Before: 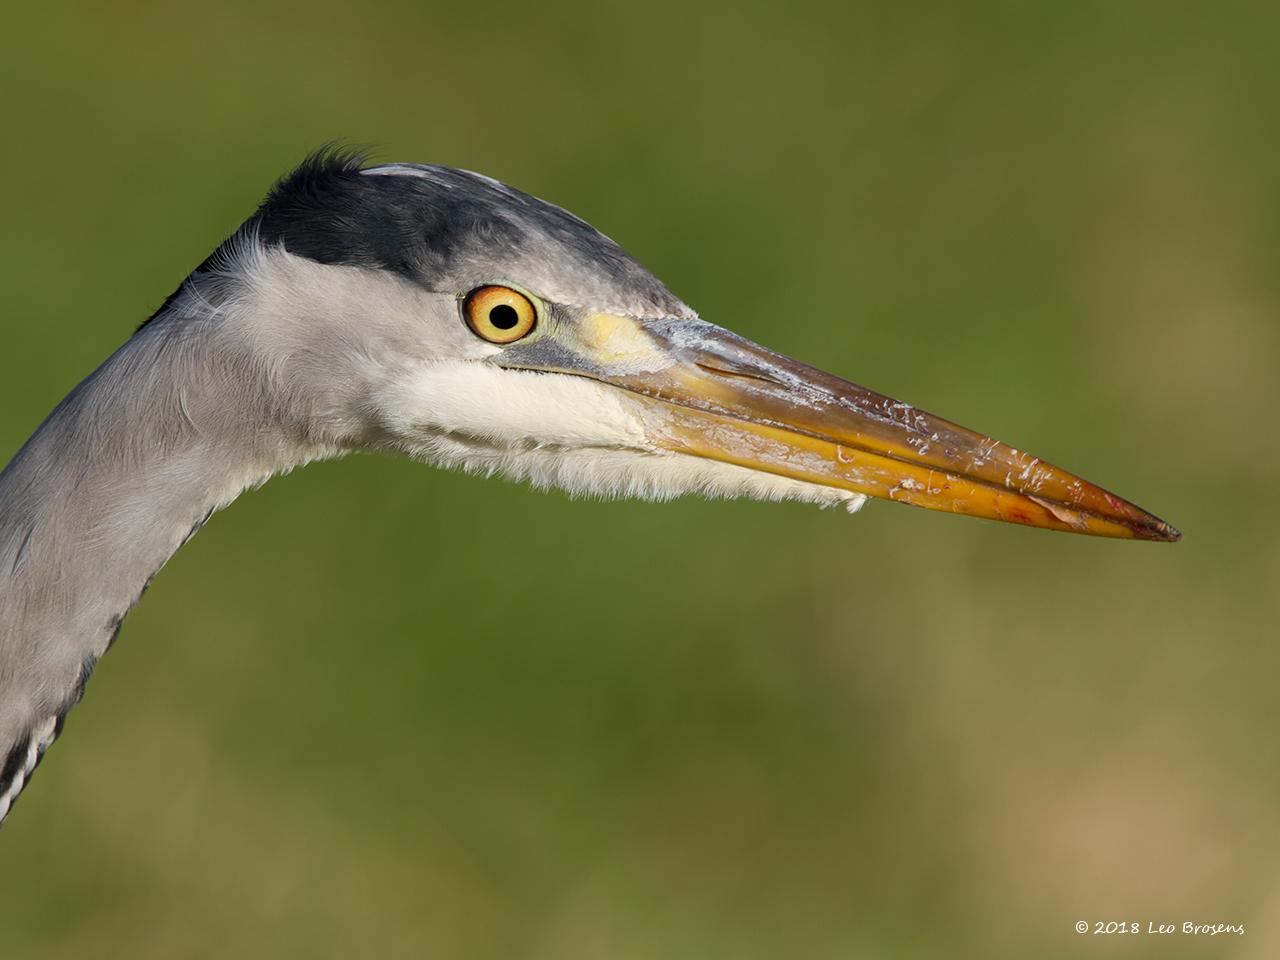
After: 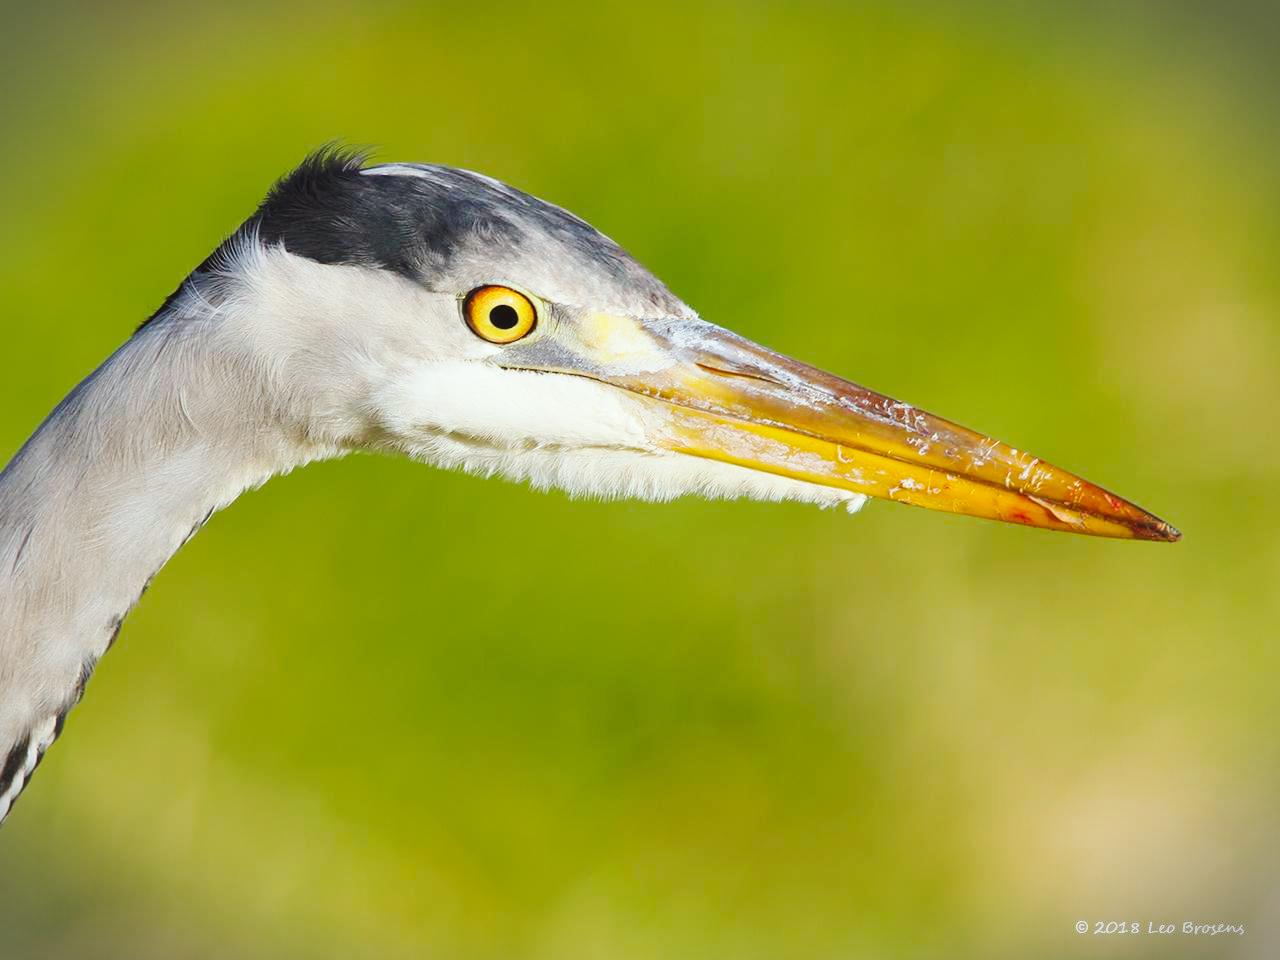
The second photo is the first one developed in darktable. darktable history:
color balance rgb: perceptual saturation grading › global saturation 29.602%, global vibrance 11.069%
vignetting: fall-off start 100.4%, width/height ratio 1.302, dithering 8-bit output
base curve: curves: ch0 [(0, 0.007) (0.028, 0.063) (0.121, 0.311) (0.46, 0.743) (0.859, 0.957) (1, 1)], preserve colors none
color correction: highlights a* -2.86, highlights b* -2.16, shadows a* 2.08, shadows b* 2.84
